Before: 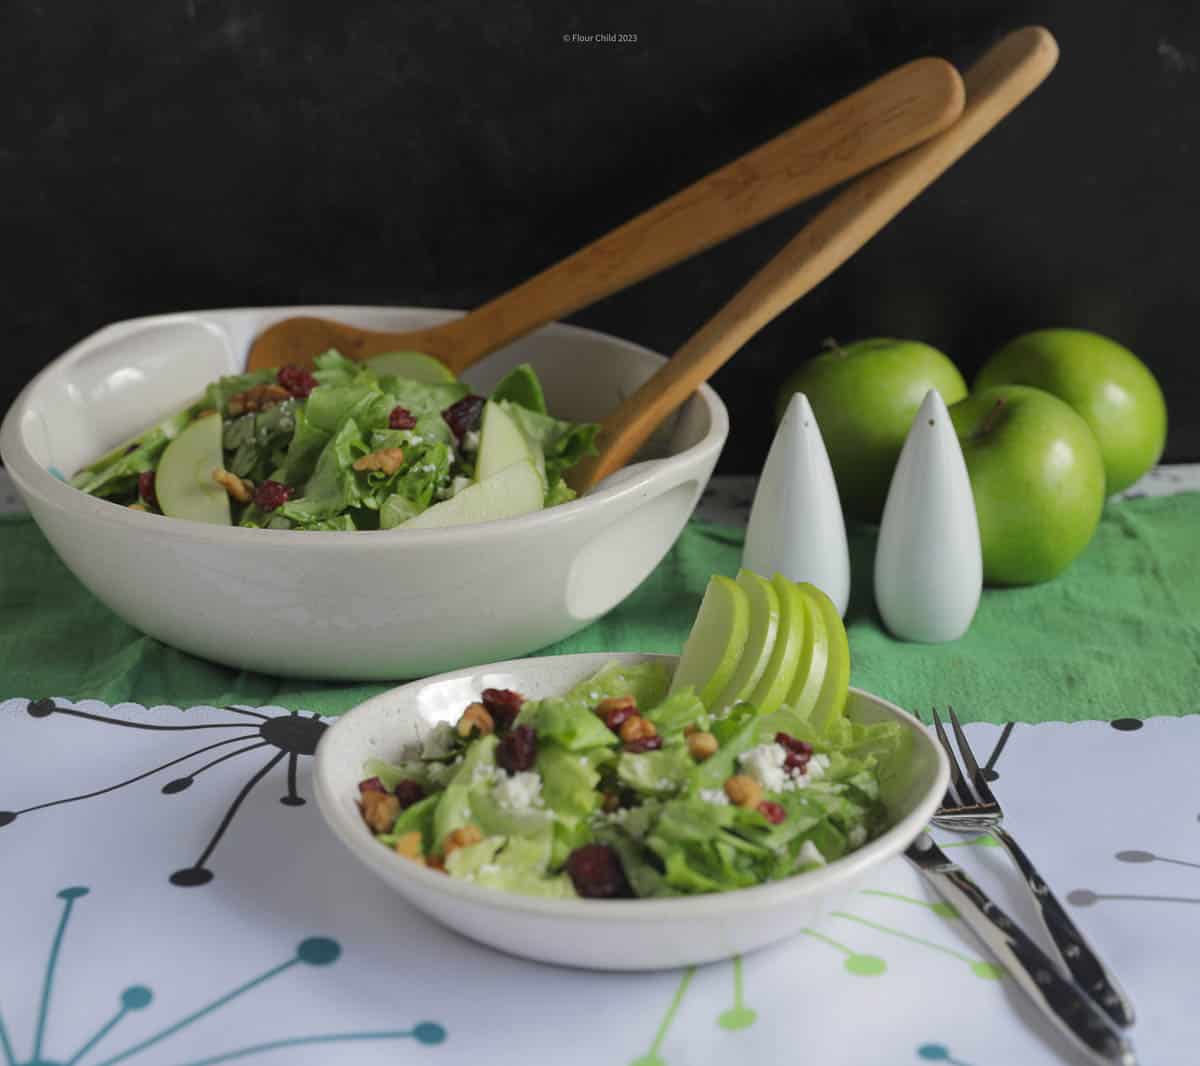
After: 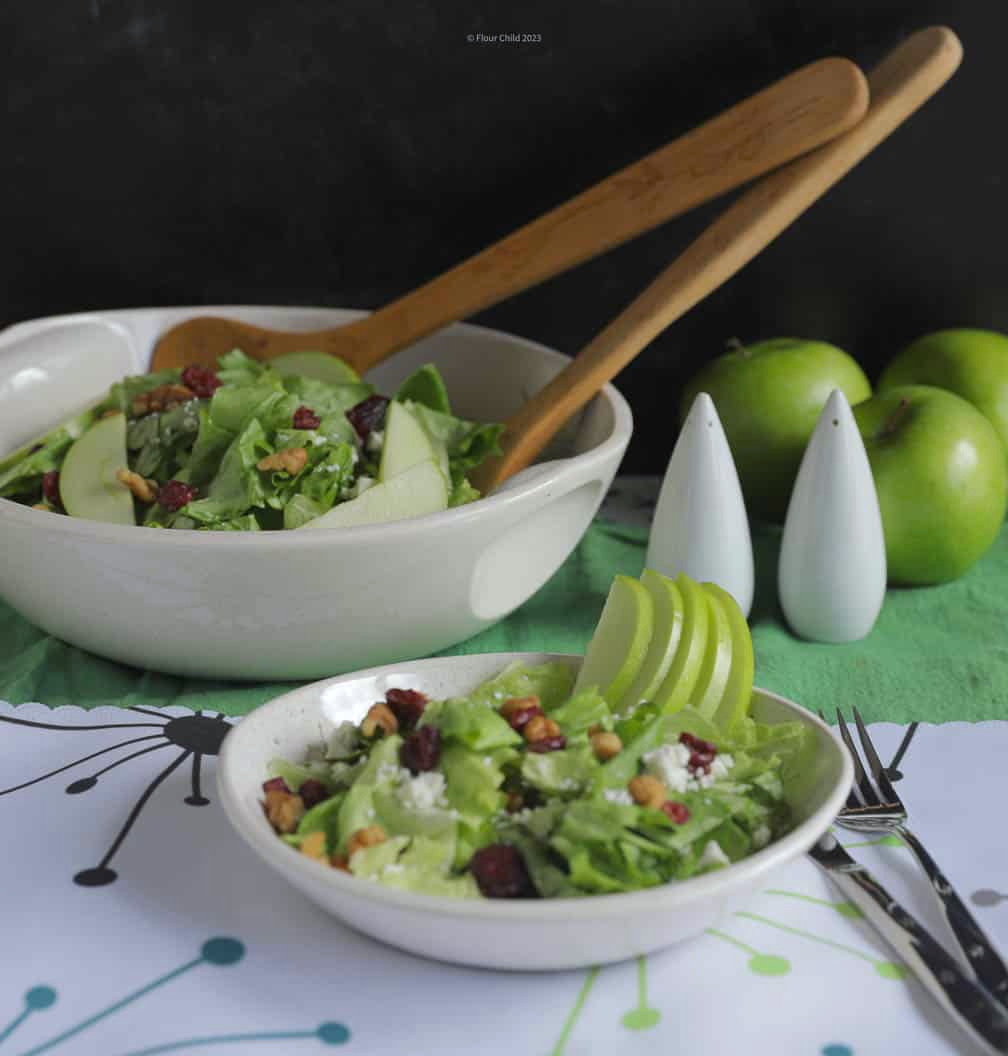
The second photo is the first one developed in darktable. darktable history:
white balance: red 0.988, blue 1.017
color balance: on, module defaults
crop: left 8.026%, right 7.374%
